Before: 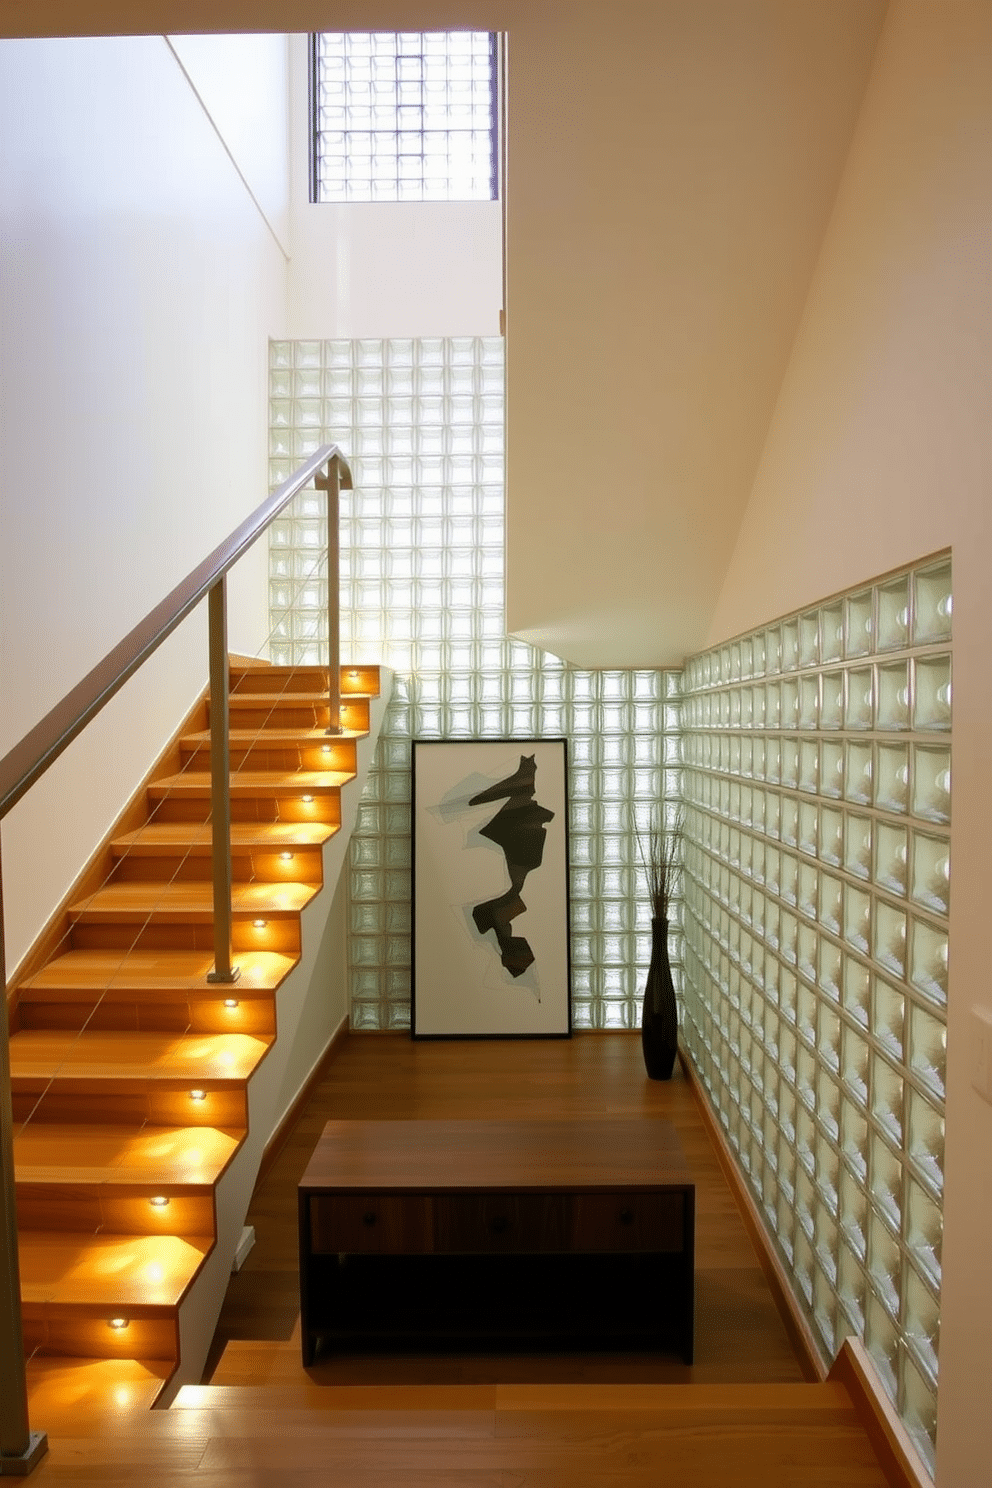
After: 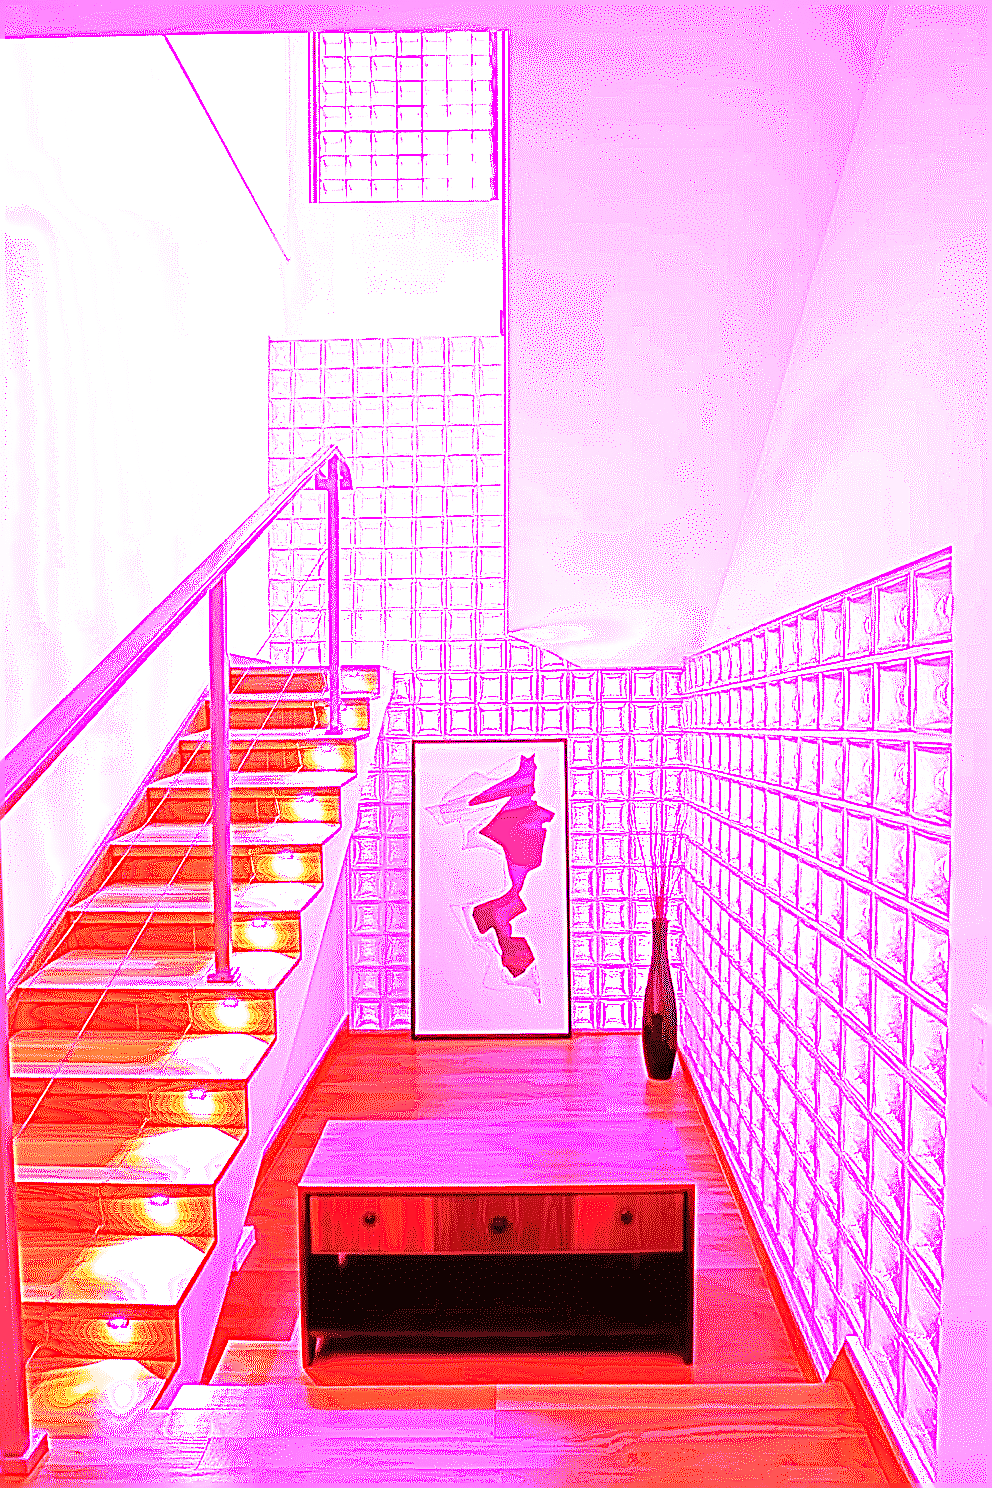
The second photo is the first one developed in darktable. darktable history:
white balance: red 8, blue 8
exposure: black level correction 0, exposure 1.2 EV, compensate exposure bias true, compensate highlight preservation false
sharpen: on, module defaults
